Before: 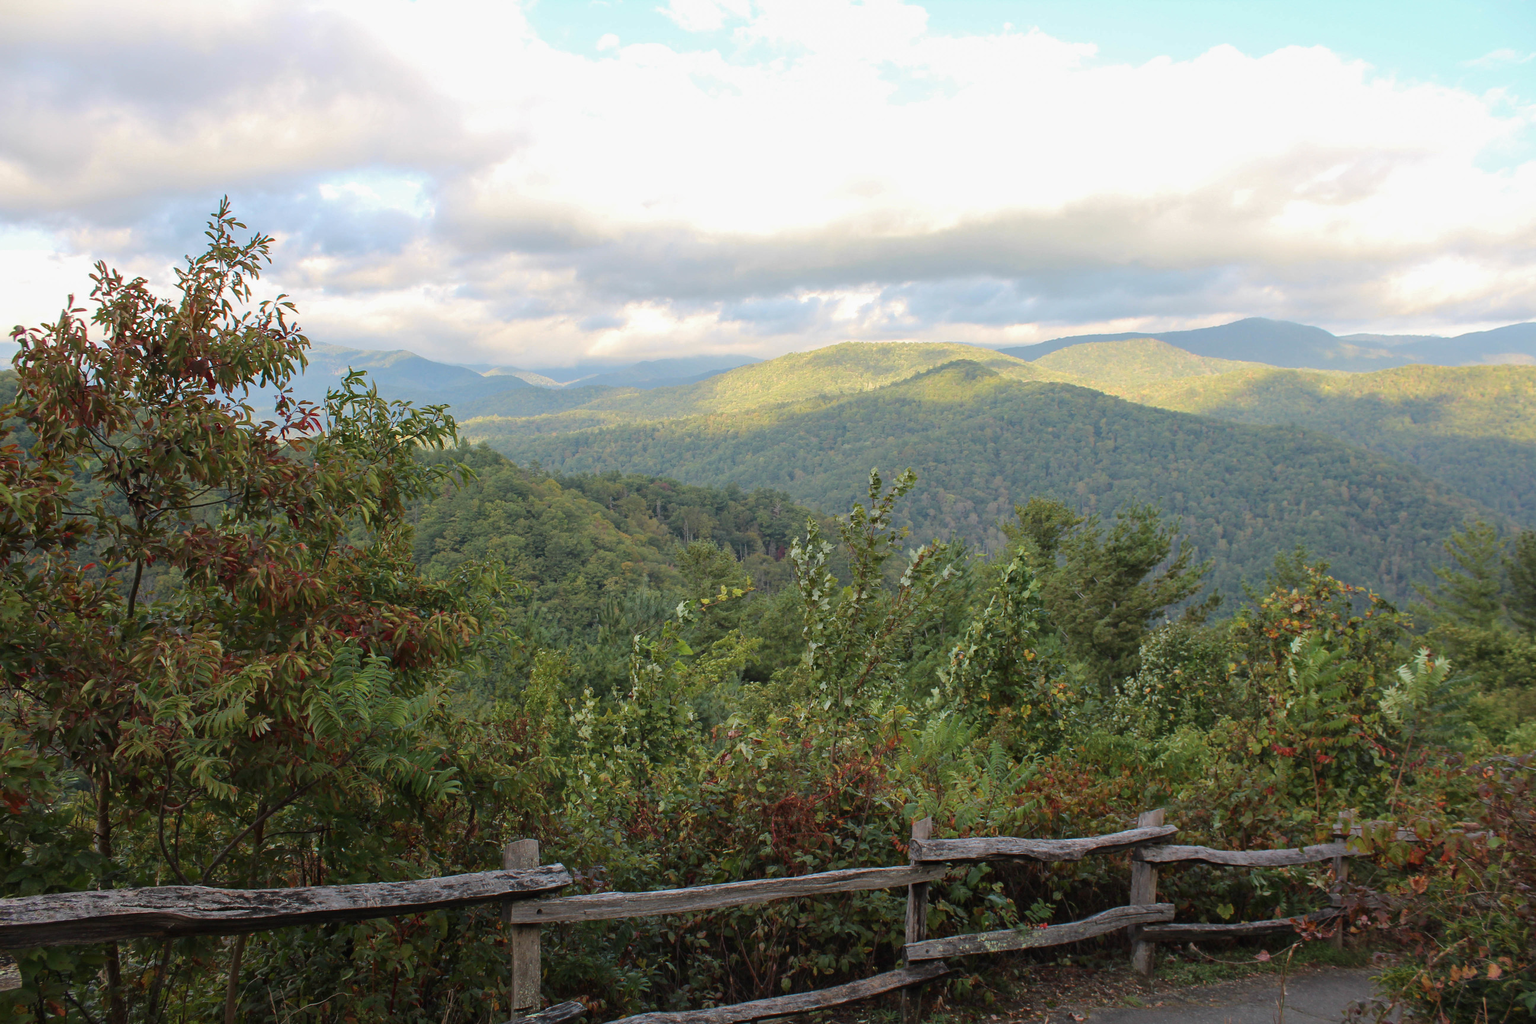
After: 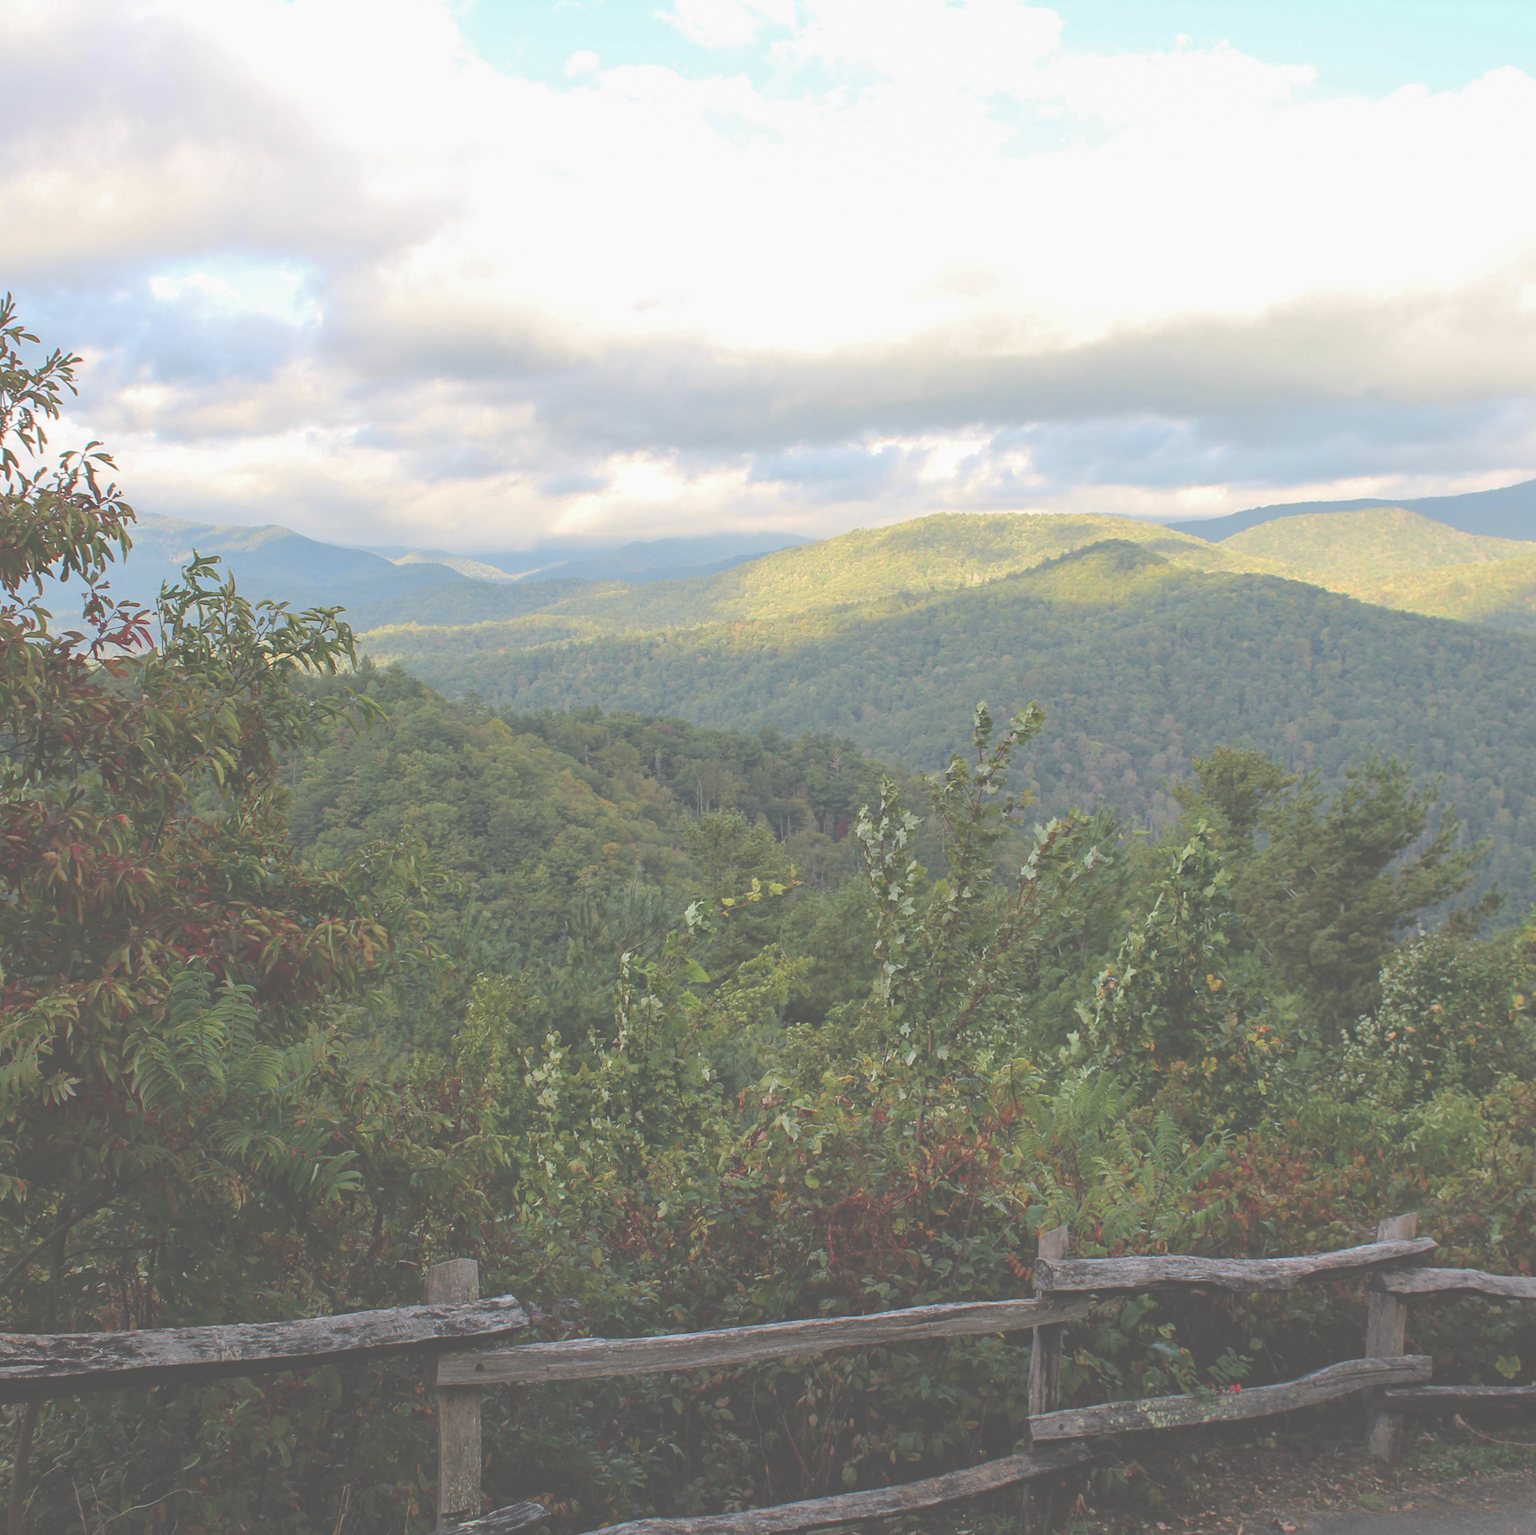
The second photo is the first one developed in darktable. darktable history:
exposure: black level correction -0.087, compensate highlight preservation false
crop and rotate: left 14.342%, right 18.964%
